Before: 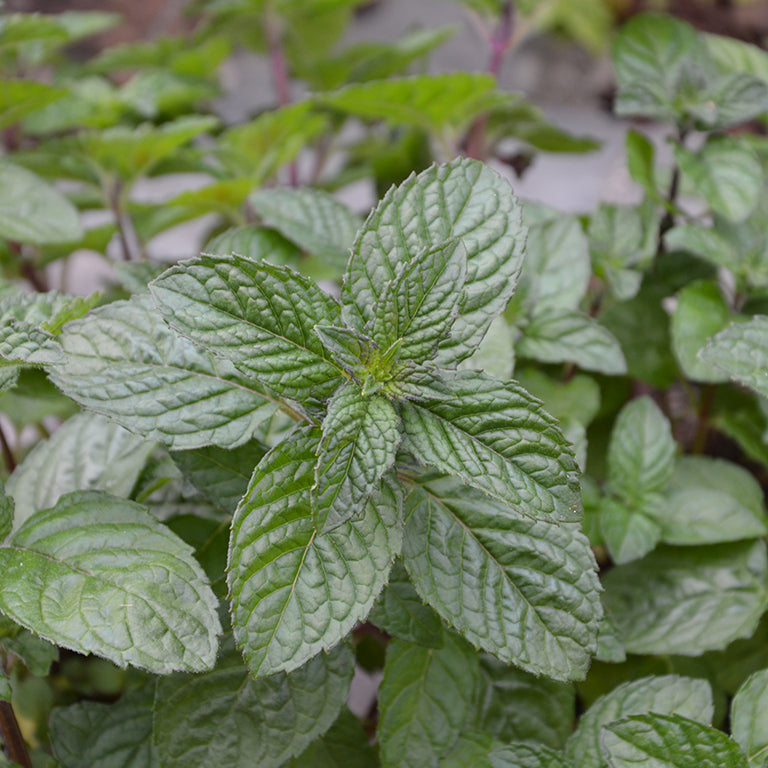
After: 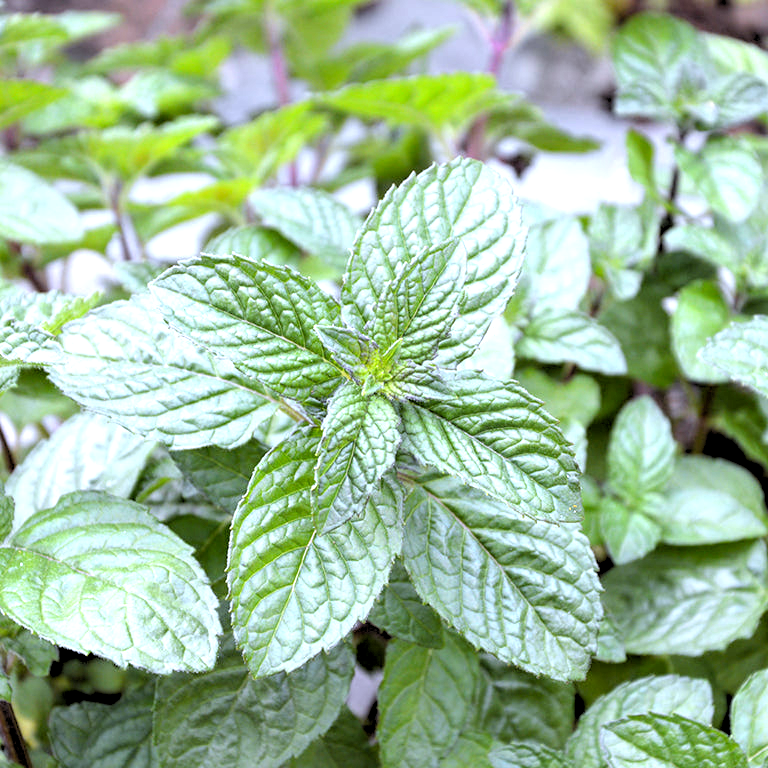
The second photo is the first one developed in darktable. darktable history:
white balance: red 0.926, green 1.003, blue 1.133
exposure: black level correction 0.001, exposure 1.3 EV, compensate highlight preservation false
rgb levels: levels [[0.034, 0.472, 0.904], [0, 0.5, 1], [0, 0.5, 1]]
